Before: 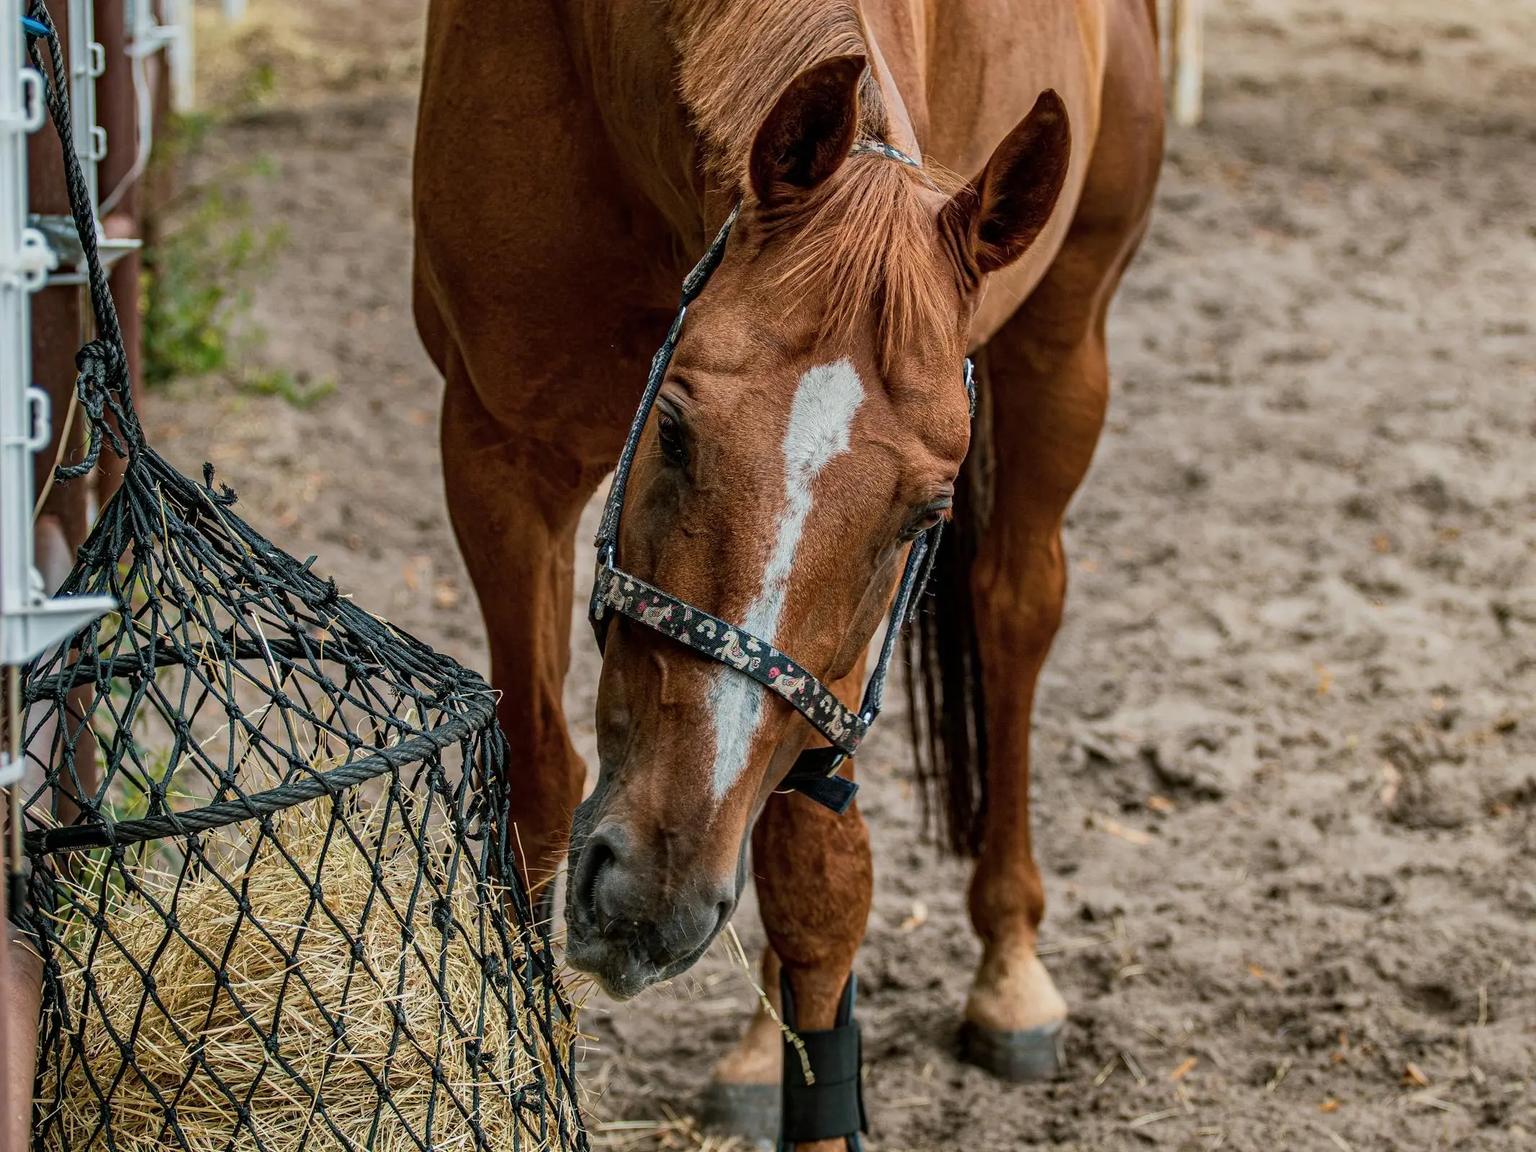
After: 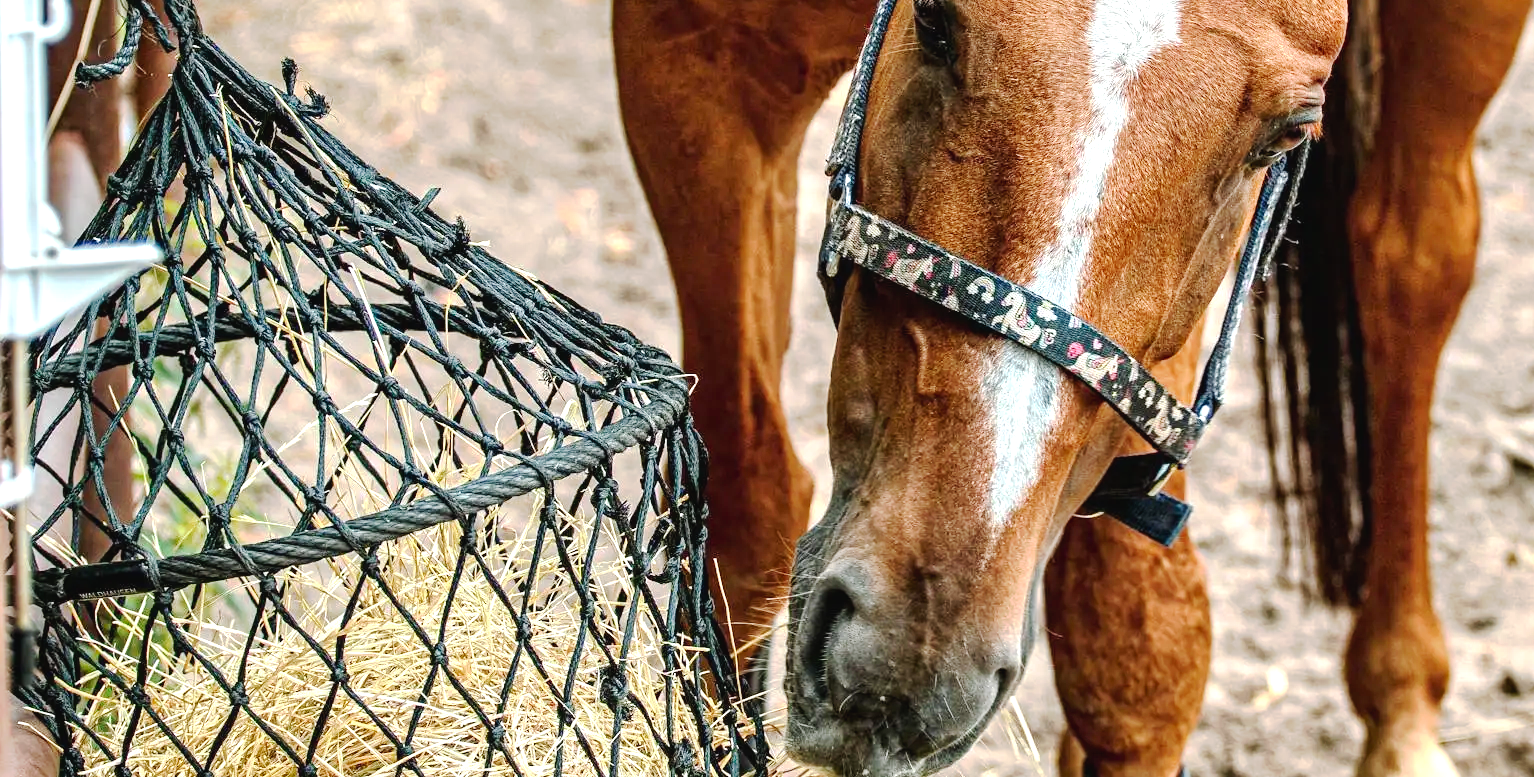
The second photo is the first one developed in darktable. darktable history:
crop: top 36.539%, right 28.054%, bottom 14.843%
tone curve: curves: ch0 [(0, 0.023) (0.037, 0.04) (0.131, 0.128) (0.304, 0.331) (0.504, 0.584) (0.616, 0.687) (0.704, 0.764) (0.808, 0.823) (1, 1)]; ch1 [(0, 0) (0.301, 0.3) (0.477, 0.472) (0.493, 0.497) (0.508, 0.501) (0.544, 0.541) (0.563, 0.565) (0.626, 0.66) (0.721, 0.776) (1, 1)]; ch2 [(0, 0) (0.249, 0.216) (0.349, 0.343) (0.424, 0.442) (0.476, 0.483) (0.502, 0.5) (0.517, 0.519) (0.532, 0.553) (0.569, 0.587) (0.634, 0.628) (0.706, 0.729) (0.828, 0.742) (1, 0.9)], preserve colors none
exposure: black level correction 0, exposure 1.2 EV, compensate highlight preservation false
